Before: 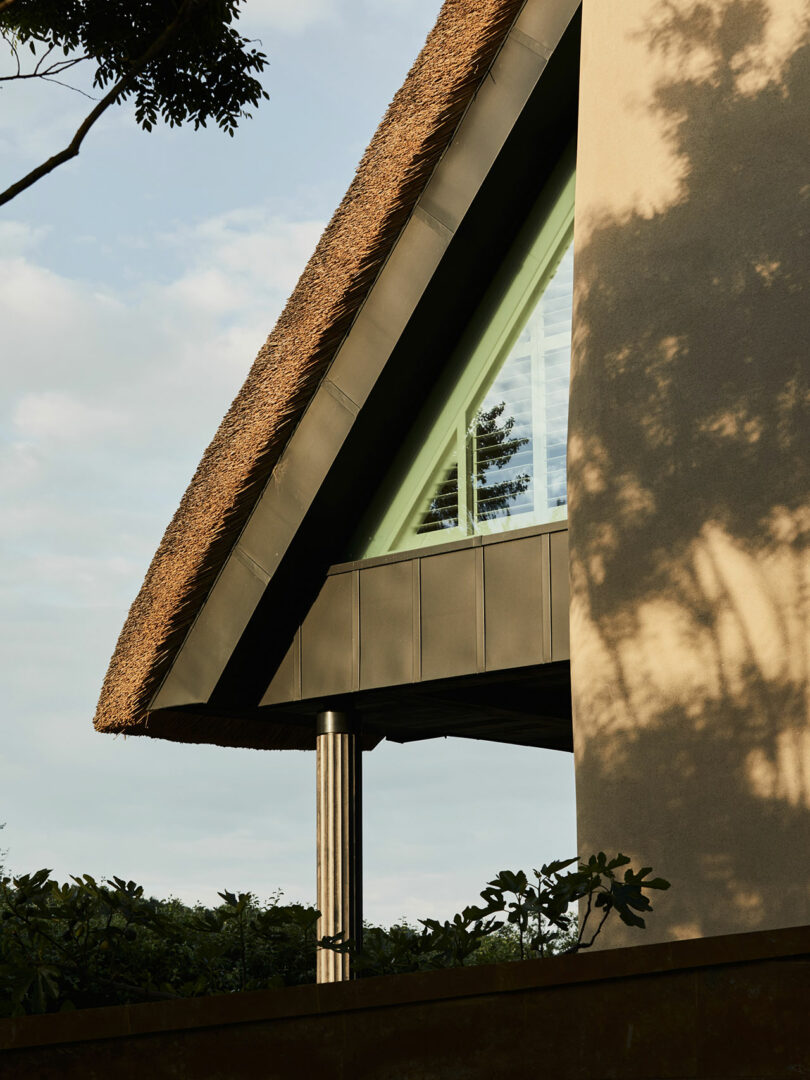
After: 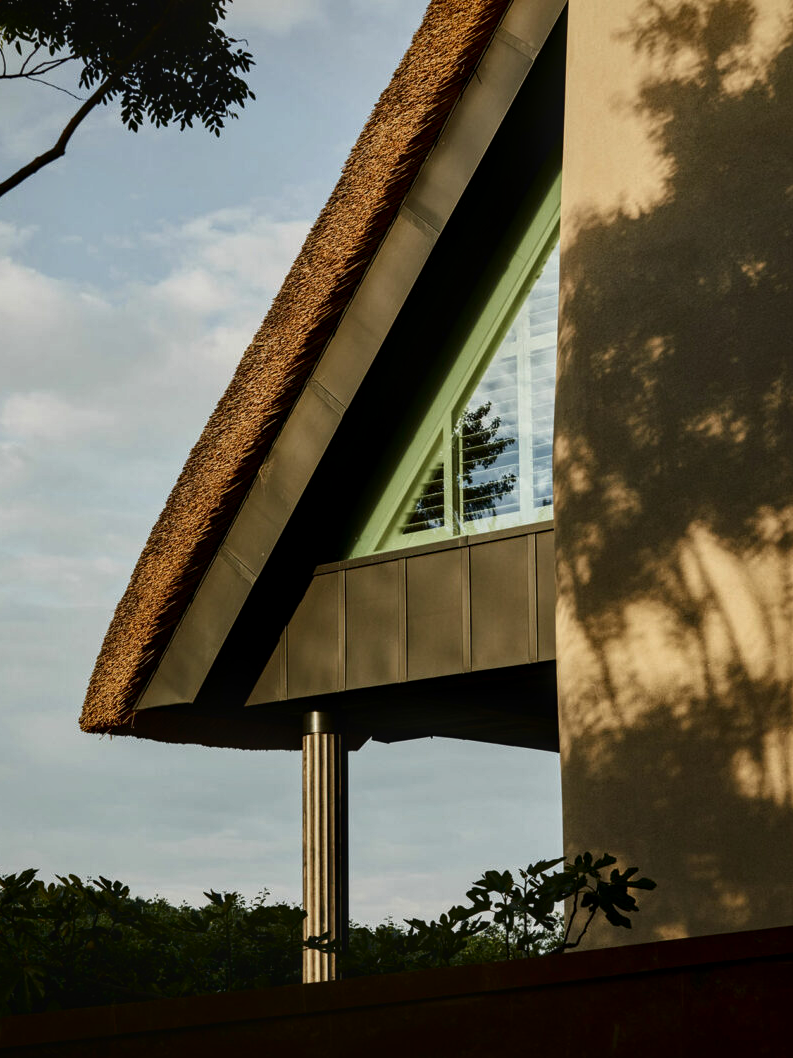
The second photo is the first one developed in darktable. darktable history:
crop: left 1.743%, right 0.268%, bottom 2.011%
vignetting: brightness -0.233, saturation 0.141
contrast brightness saturation: brightness -0.2, saturation 0.08
local contrast: on, module defaults
